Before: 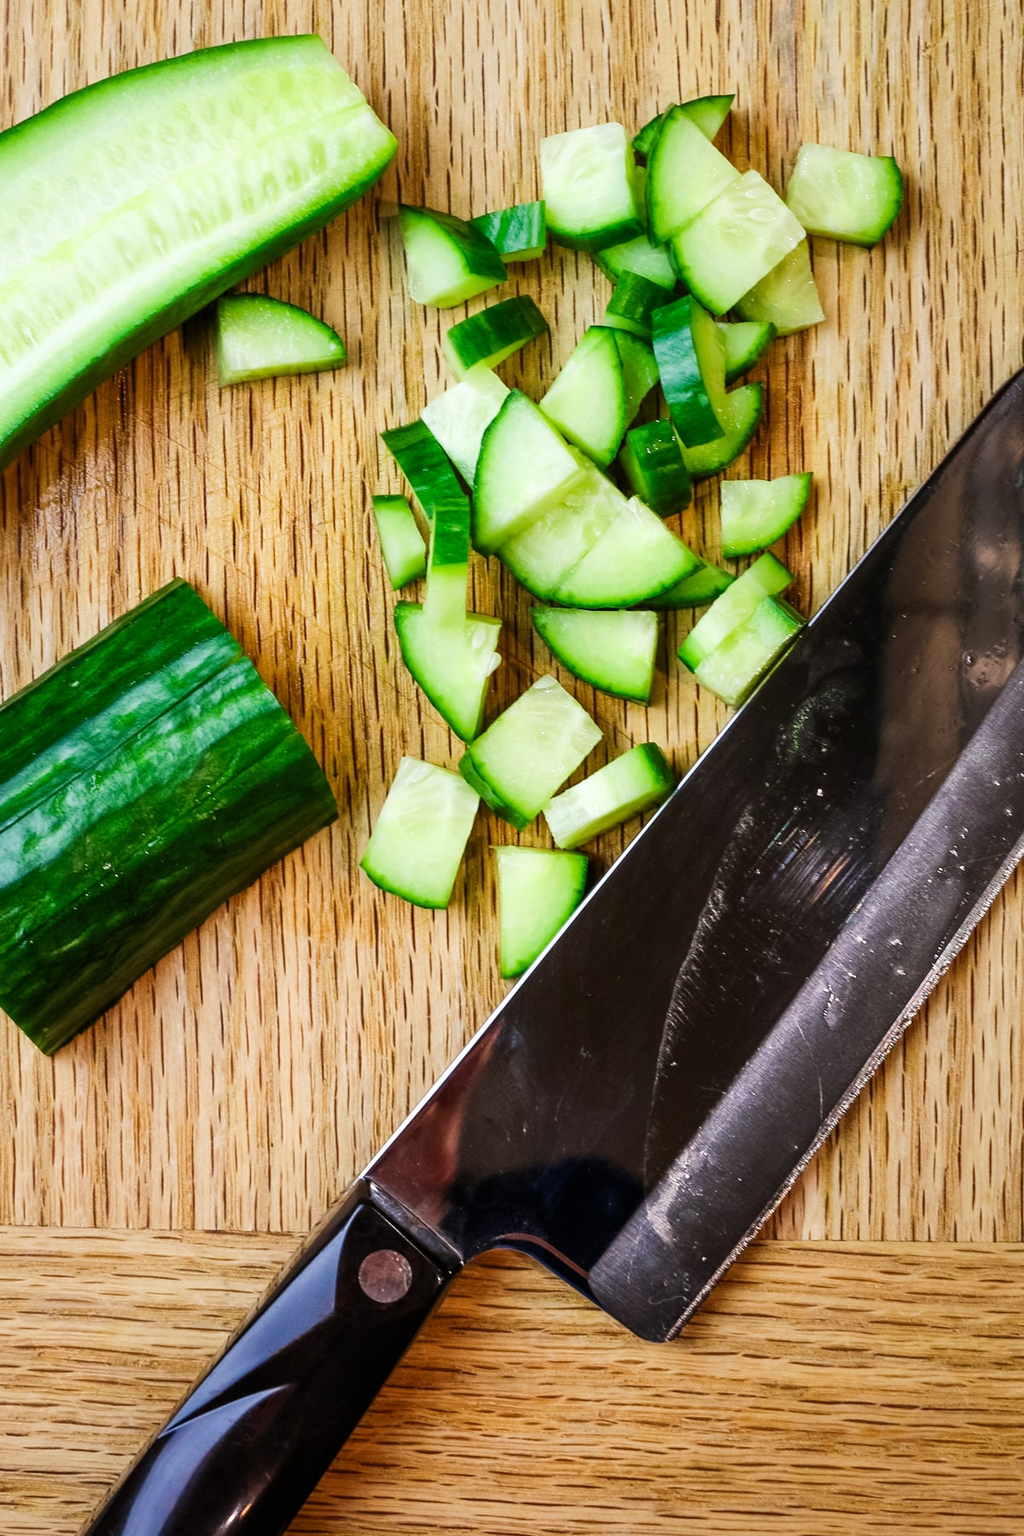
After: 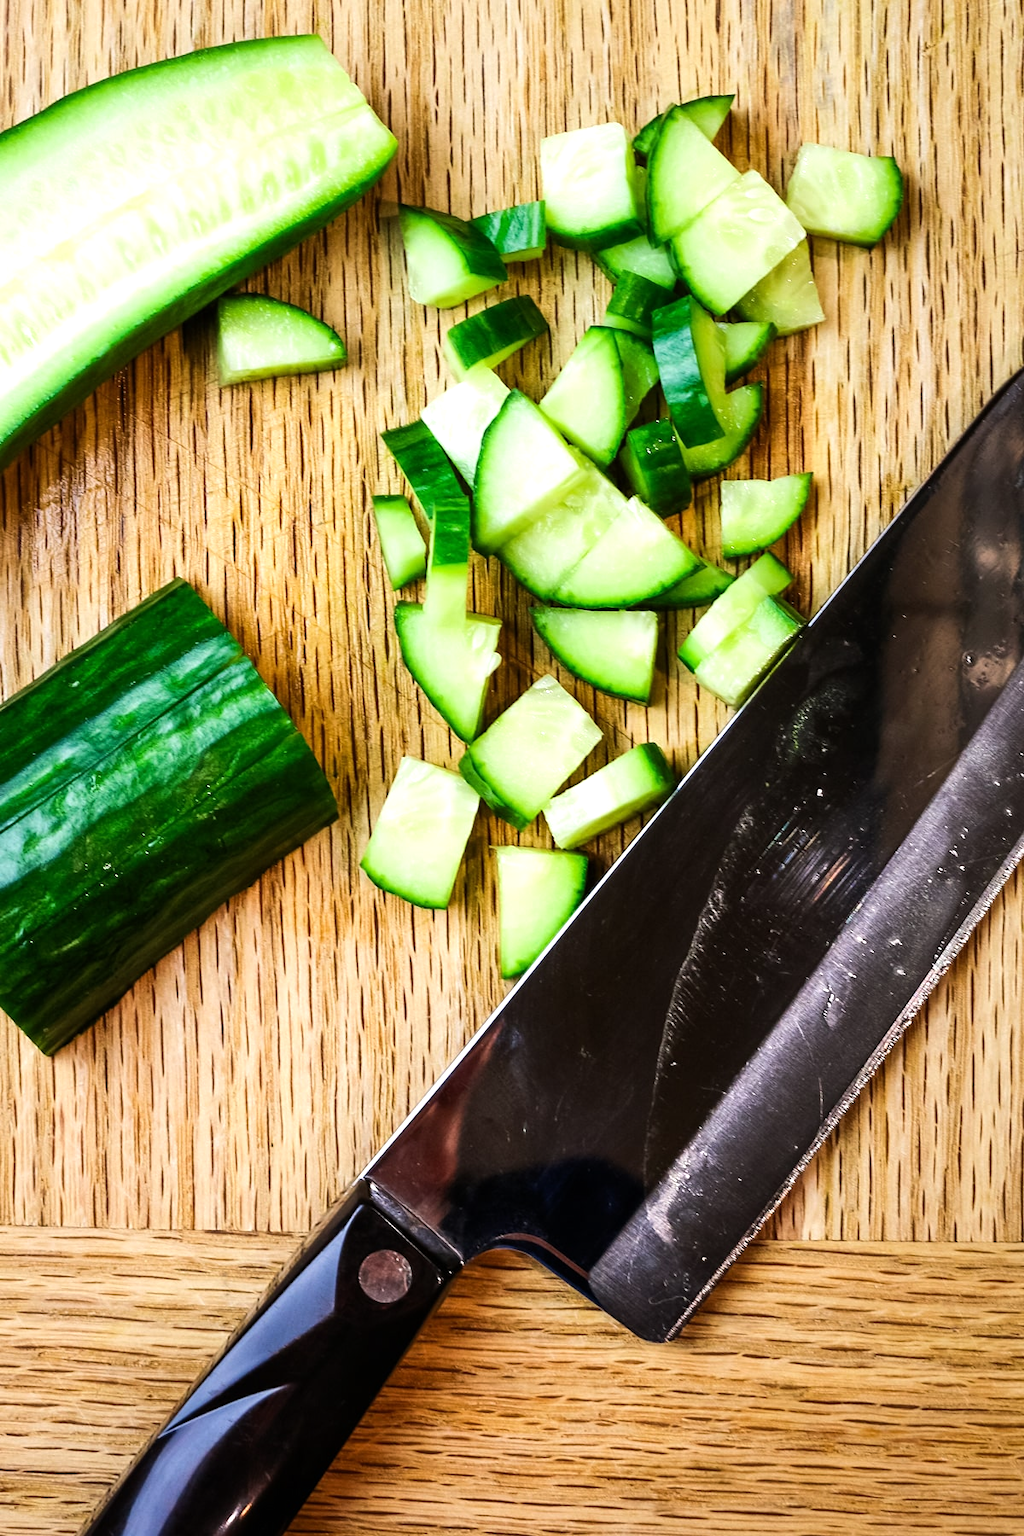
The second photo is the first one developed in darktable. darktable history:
tone equalizer: -8 EV -0.428 EV, -7 EV -0.402 EV, -6 EV -0.314 EV, -5 EV -0.258 EV, -3 EV 0.235 EV, -2 EV 0.356 EV, -1 EV 0.406 EV, +0 EV 0.424 EV, edges refinement/feathering 500, mask exposure compensation -1.57 EV, preserve details no
